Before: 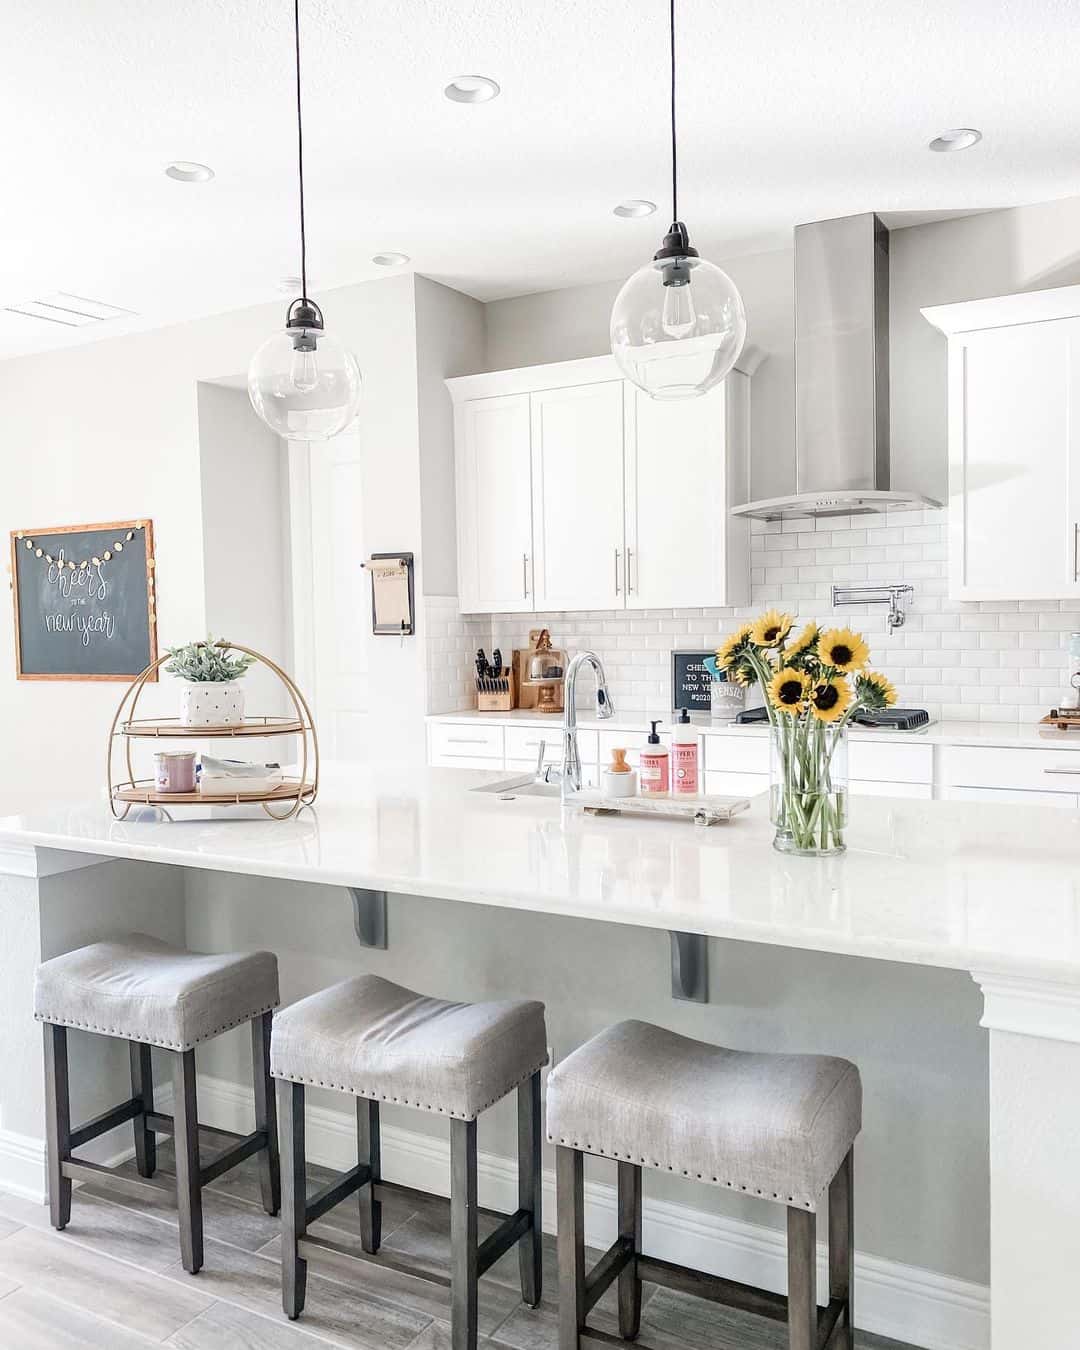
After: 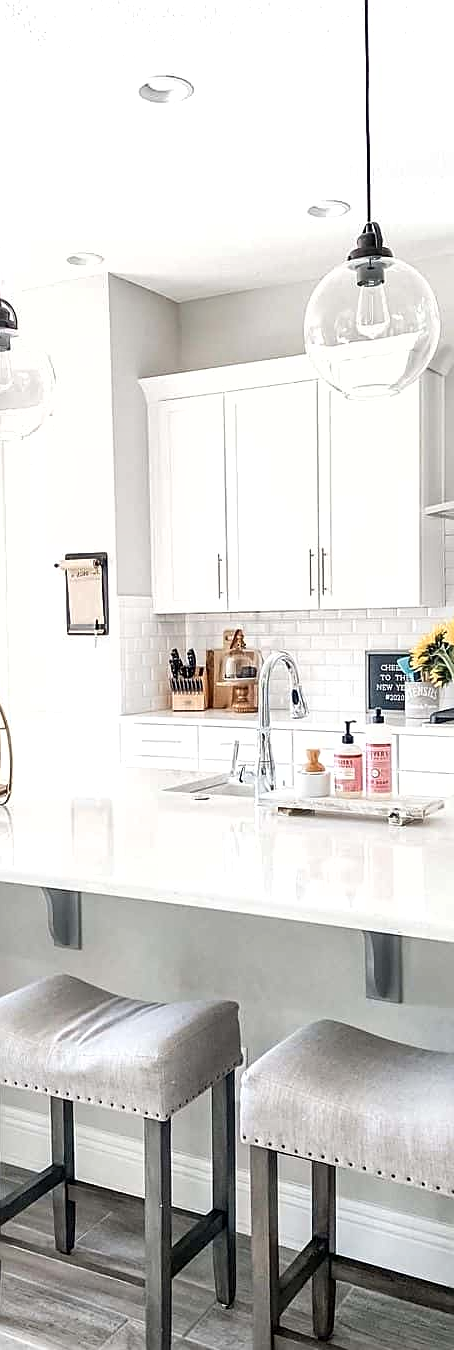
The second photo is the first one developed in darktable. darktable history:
crop: left 28.392%, right 29.525%
shadows and highlights: radius 45.2, white point adjustment 6.59, compress 79.42%, soften with gaussian
sharpen: on, module defaults
